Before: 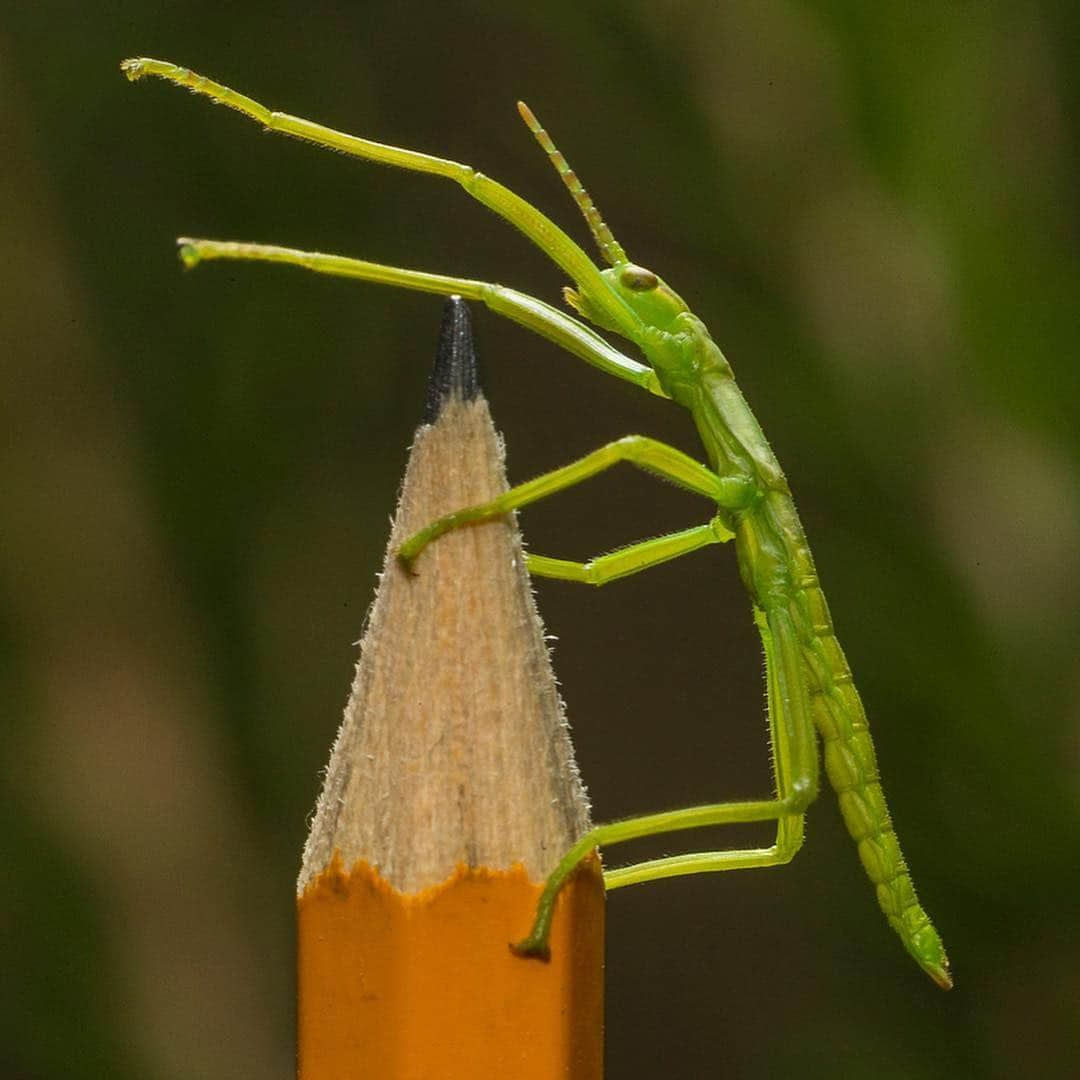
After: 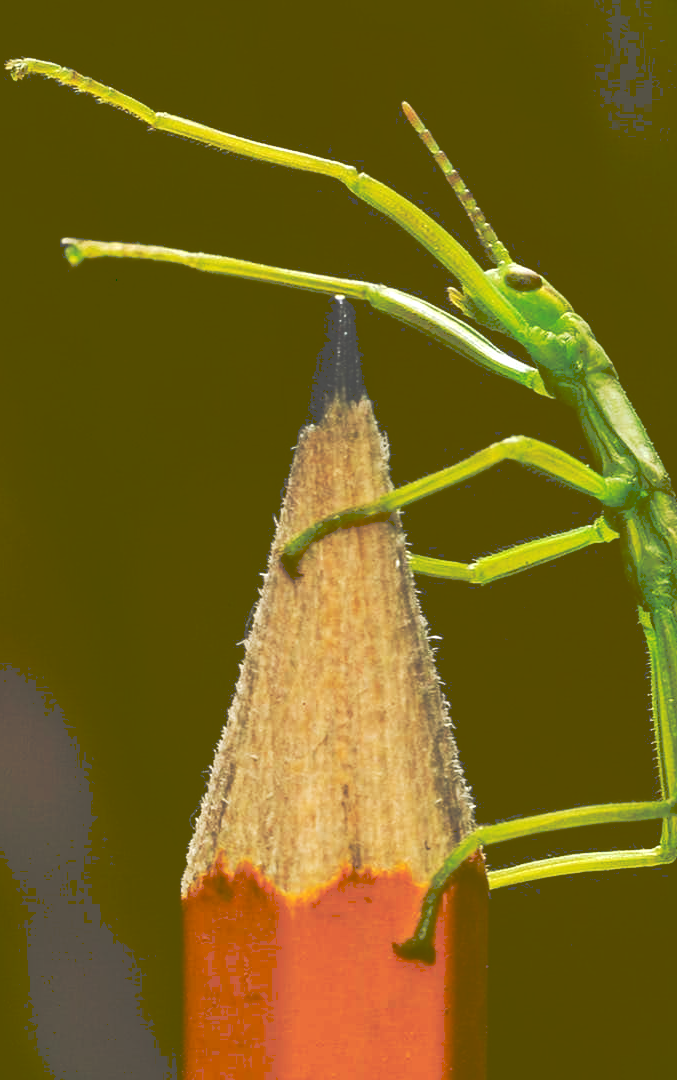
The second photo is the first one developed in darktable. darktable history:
exposure: black level correction 0.001, exposure 0.499 EV, compensate highlight preservation false
crop: left 10.793%, right 26.474%
contrast brightness saturation: contrast 0.097, brightness -0.259, saturation 0.147
tone curve: curves: ch0 [(0, 0) (0.003, 0.301) (0.011, 0.302) (0.025, 0.307) (0.044, 0.313) (0.069, 0.316) (0.1, 0.322) (0.136, 0.325) (0.177, 0.341) (0.224, 0.358) (0.277, 0.386) (0.335, 0.429) (0.399, 0.486) (0.468, 0.556) (0.543, 0.644) (0.623, 0.728) (0.709, 0.796) (0.801, 0.854) (0.898, 0.908) (1, 1)], preserve colors none
